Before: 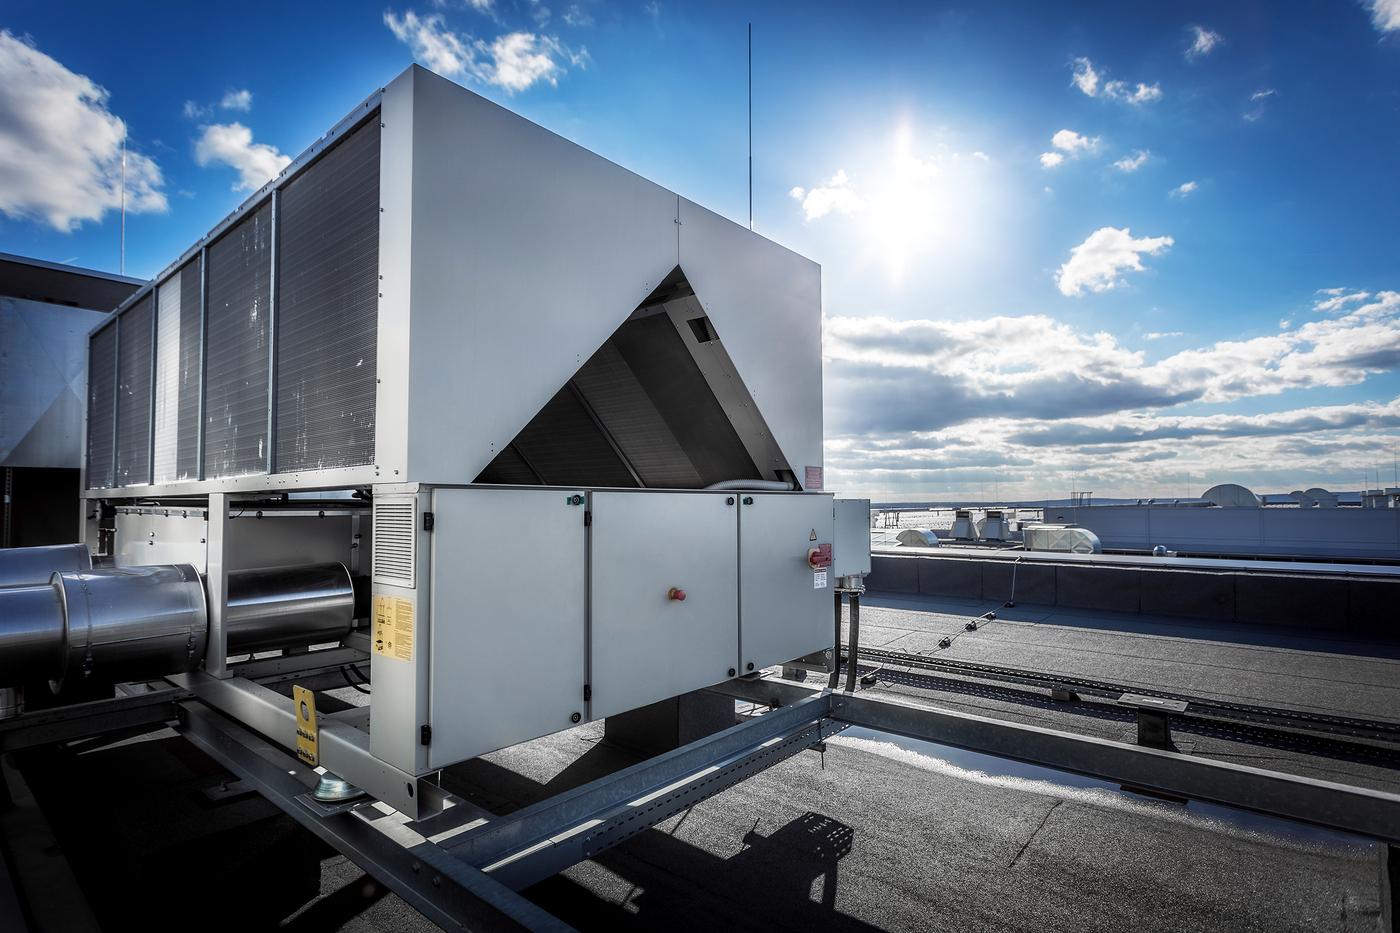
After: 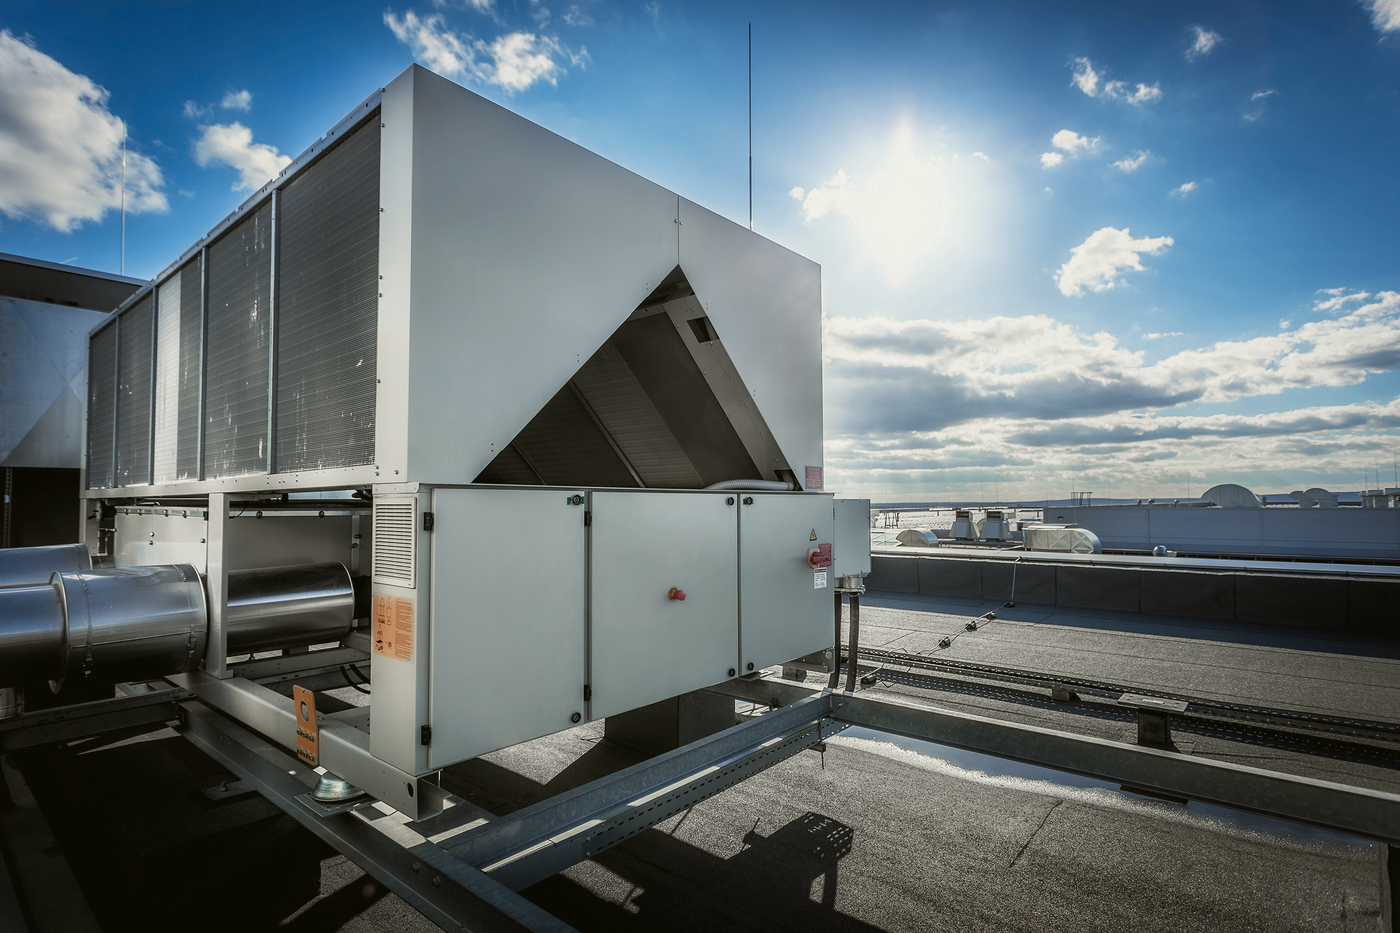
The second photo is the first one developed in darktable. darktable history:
color balance: mode lift, gamma, gain (sRGB), lift [1.04, 1, 1, 0.97], gamma [1.01, 1, 1, 0.97], gain [0.96, 1, 1, 0.97]
color zones: curves: ch0 [(0.006, 0.385) (0.143, 0.563) (0.243, 0.321) (0.352, 0.464) (0.516, 0.456) (0.625, 0.5) (0.75, 0.5) (0.875, 0.5)]; ch1 [(0, 0.5) (0.134, 0.504) (0.246, 0.463) (0.421, 0.515) (0.5, 0.56) (0.625, 0.5) (0.75, 0.5) (0.875, 0.5)]; ch2 [(0, 0.5) (0.131, 0.426) (0.307, 0.289) (0.38, 0.188) (0.513, 0.216) (0.625, 0.548) (0.75, 0.468) (0.838, 0.396) (0.971, 0.311)]
